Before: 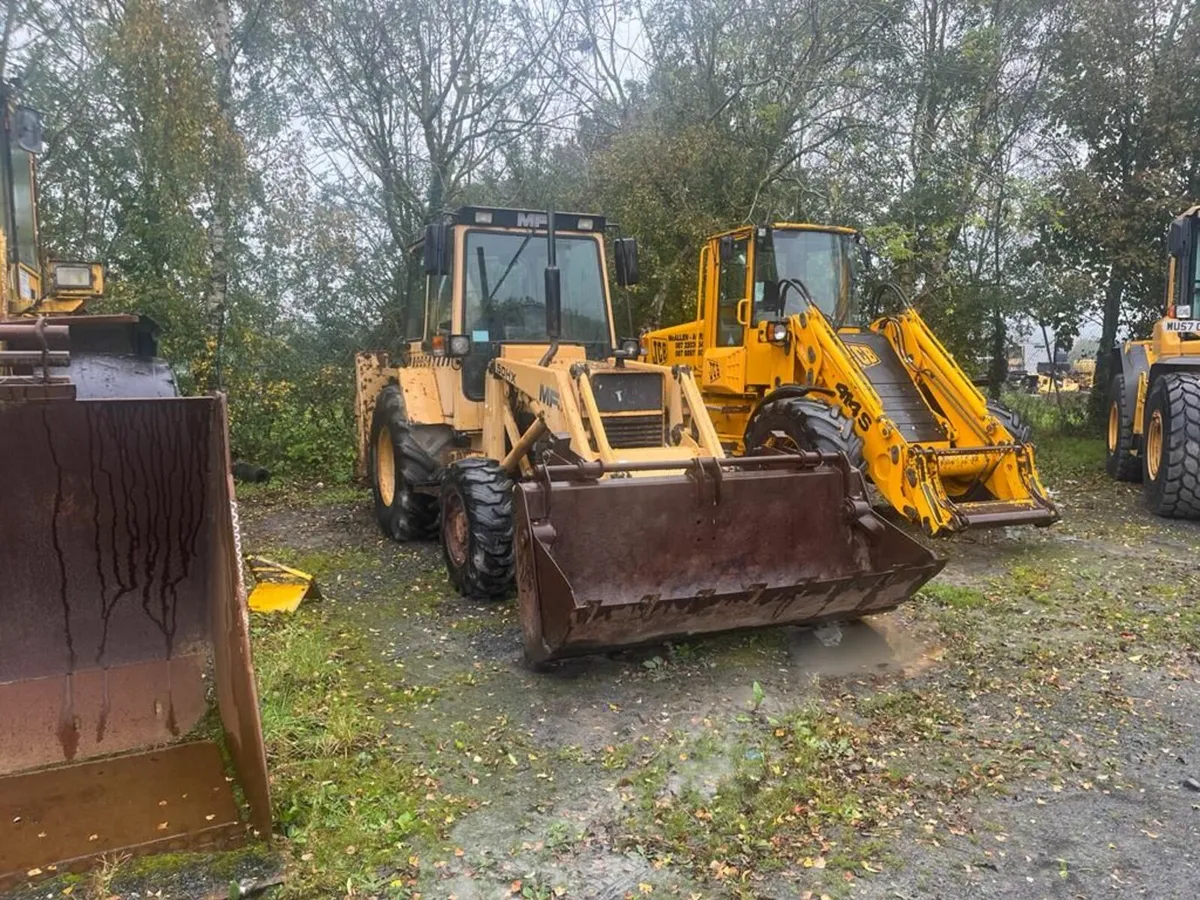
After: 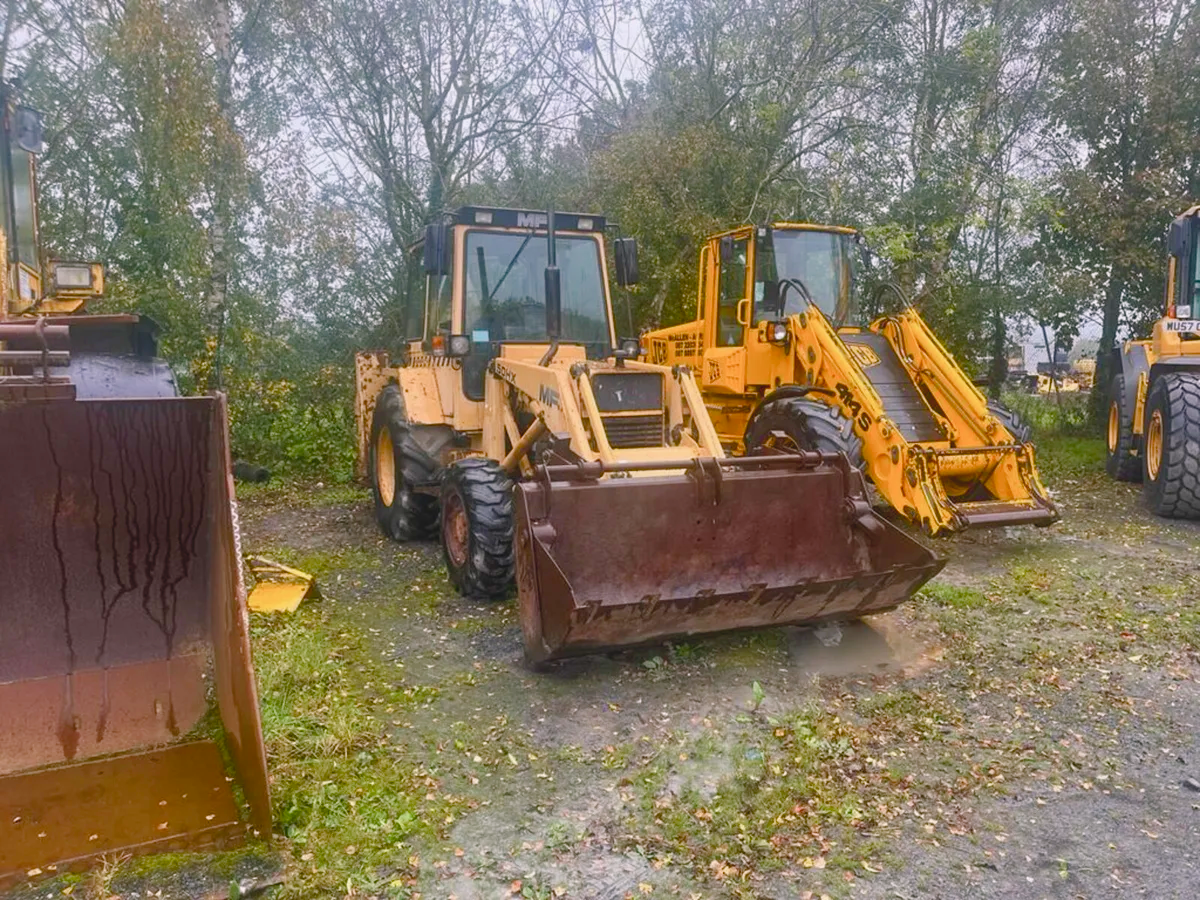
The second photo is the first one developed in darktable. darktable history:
color balance rgb: highlights gain › chroma 1.517%, highlights gain › hue 309.06°, perceptual saturation grading › global saturation 20%, perceptual saturation grading › highlights -50.31%, perceptual saturation grading › shadows 30.985%, global vibrance 20%
contrast brightness saturation: contrast -0.094, brightness 0.041, saturation 0.084
